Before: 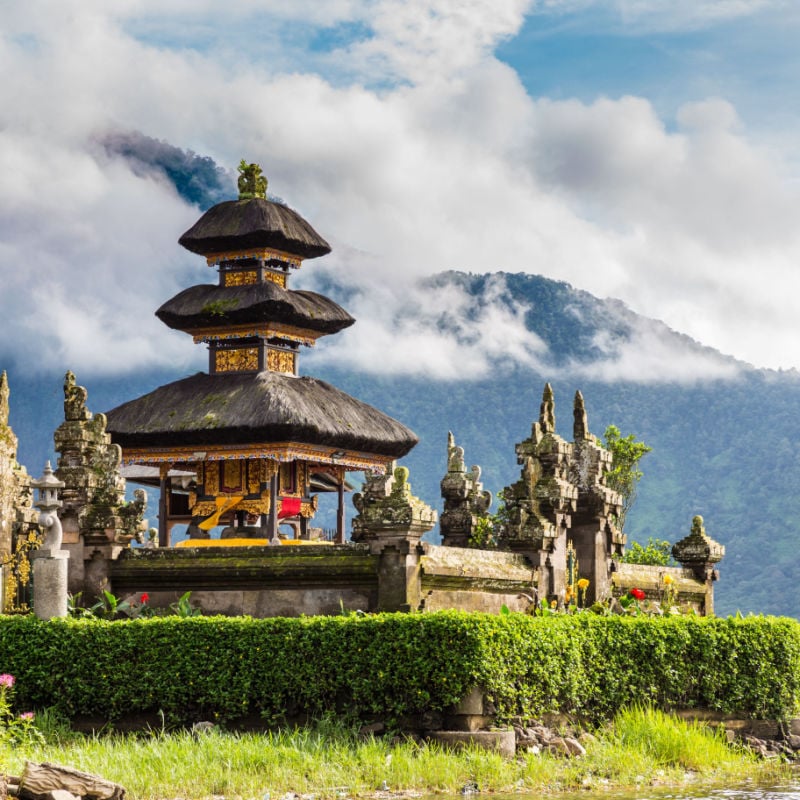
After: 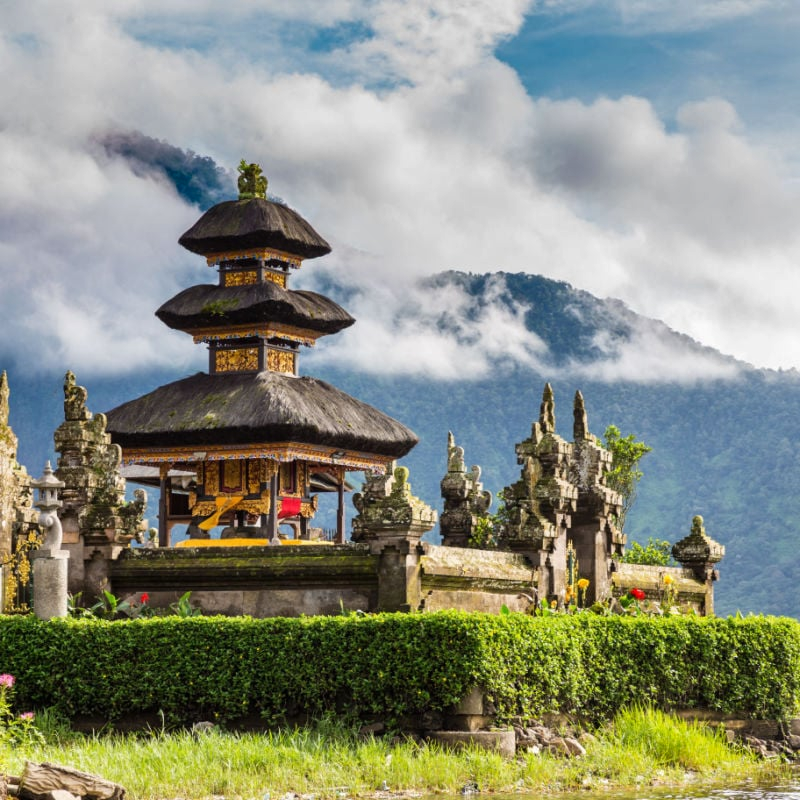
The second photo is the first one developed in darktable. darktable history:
shadows and highlights: shadows 33.7, highlights -46.18, compress 49.84%, soften with gaussian
